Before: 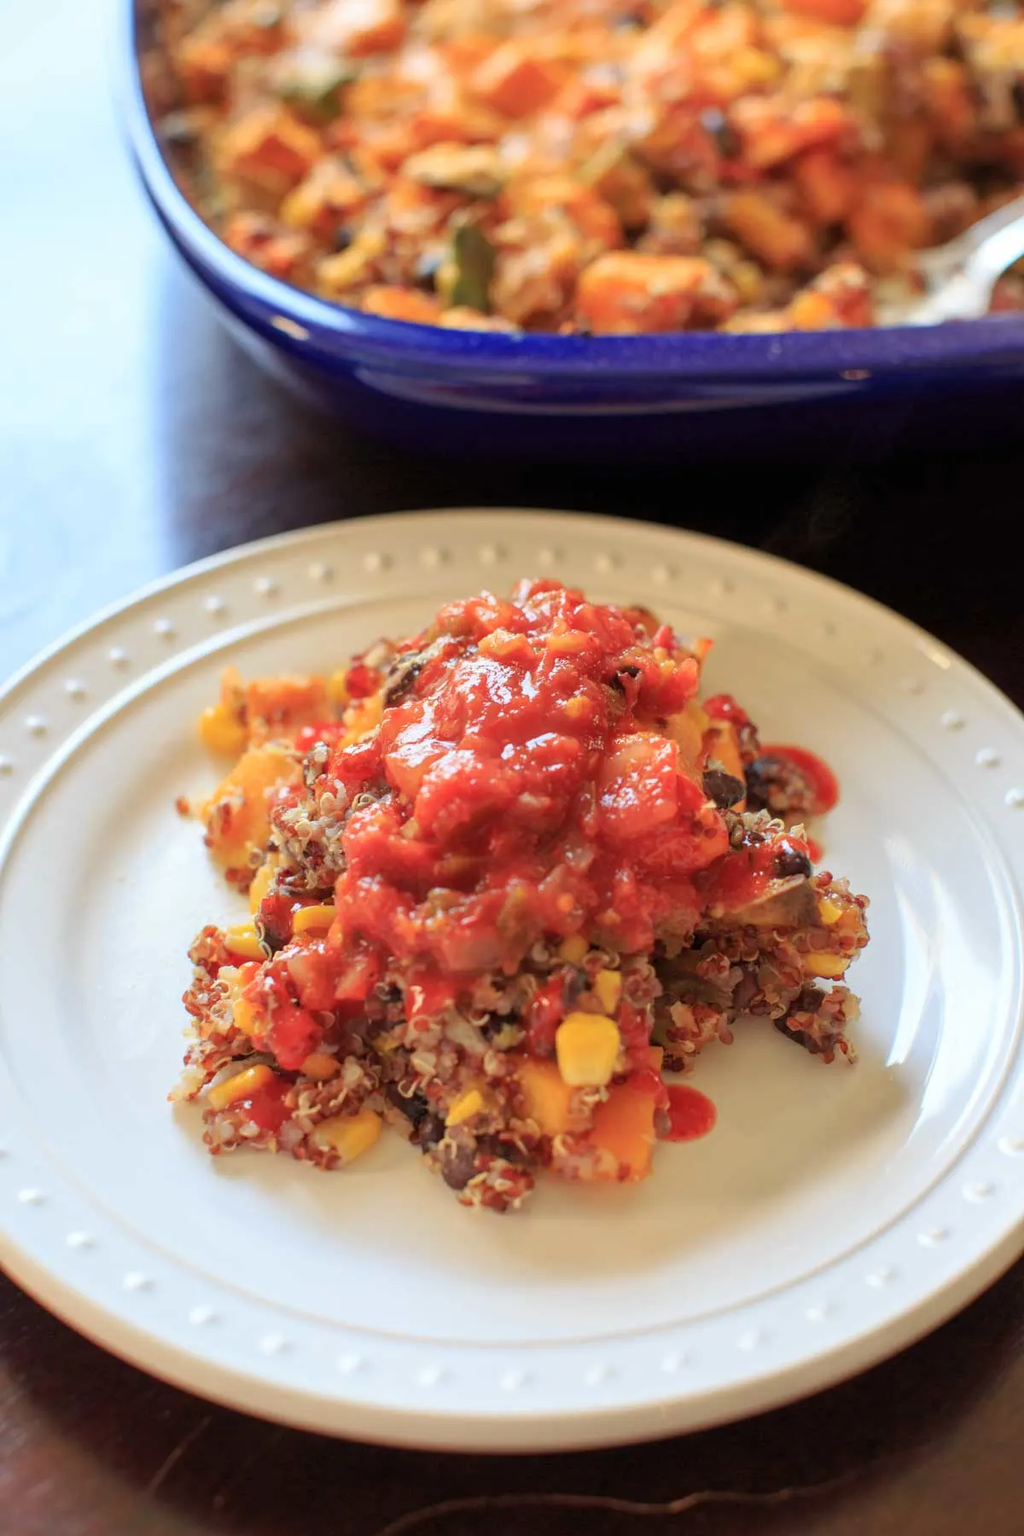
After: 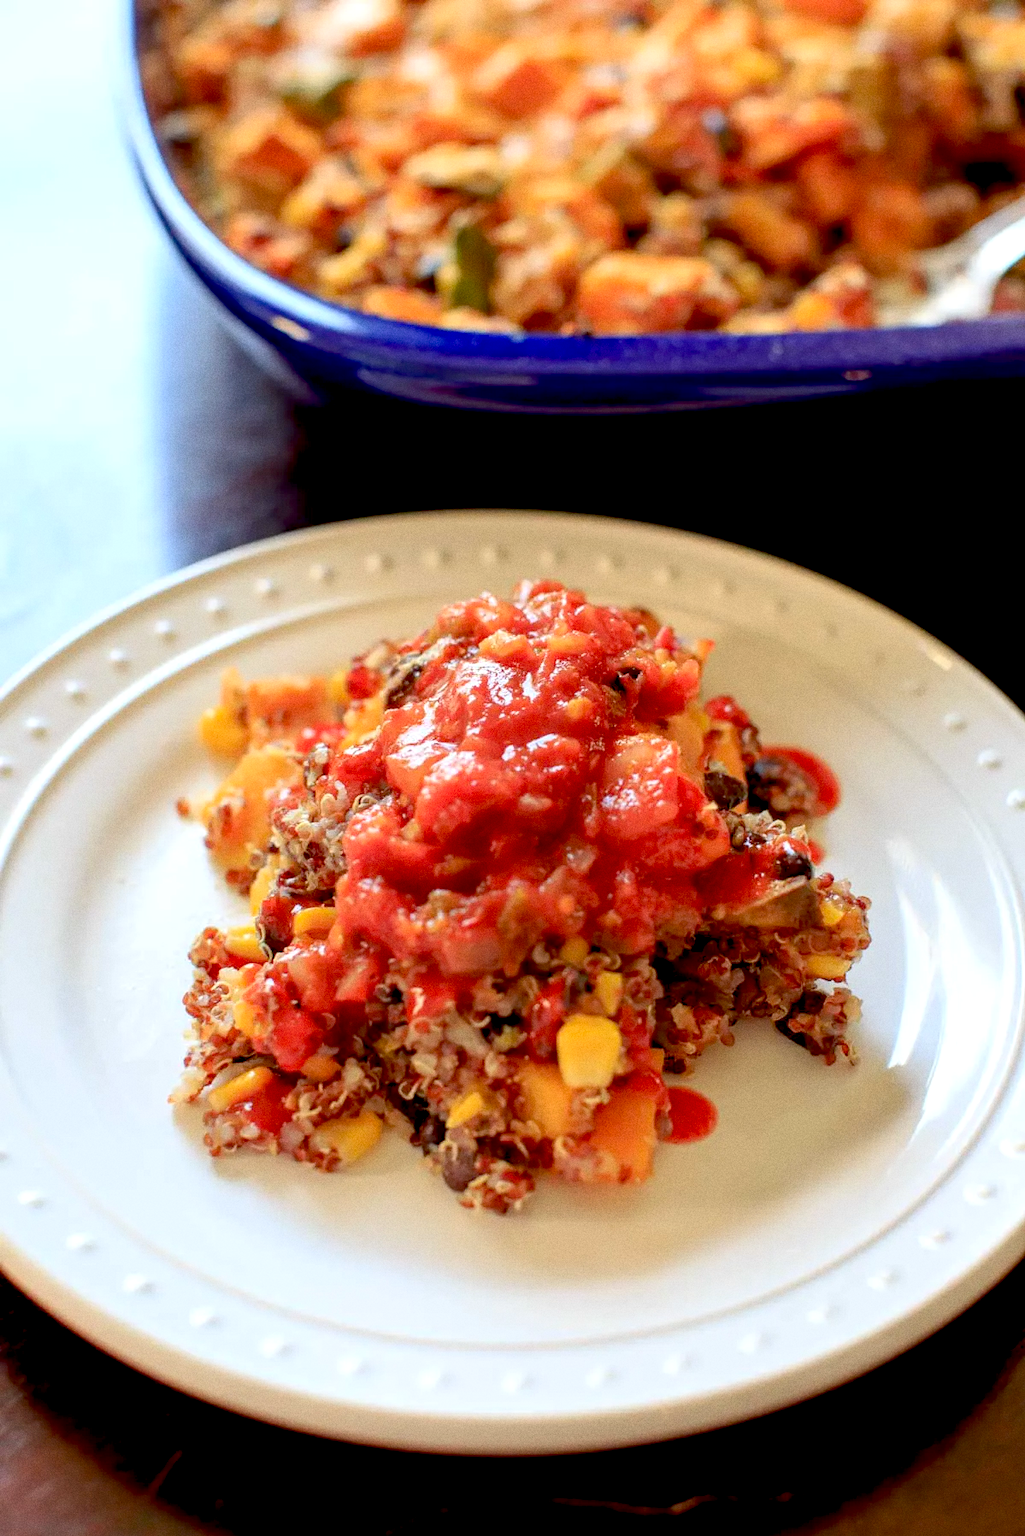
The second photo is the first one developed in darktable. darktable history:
grain: on, module defaults
crop: top 0.05%, bottom 0.098%
exposure: black level correction 0.025, exposure 0.182 EV, compensate highlight preservation false
